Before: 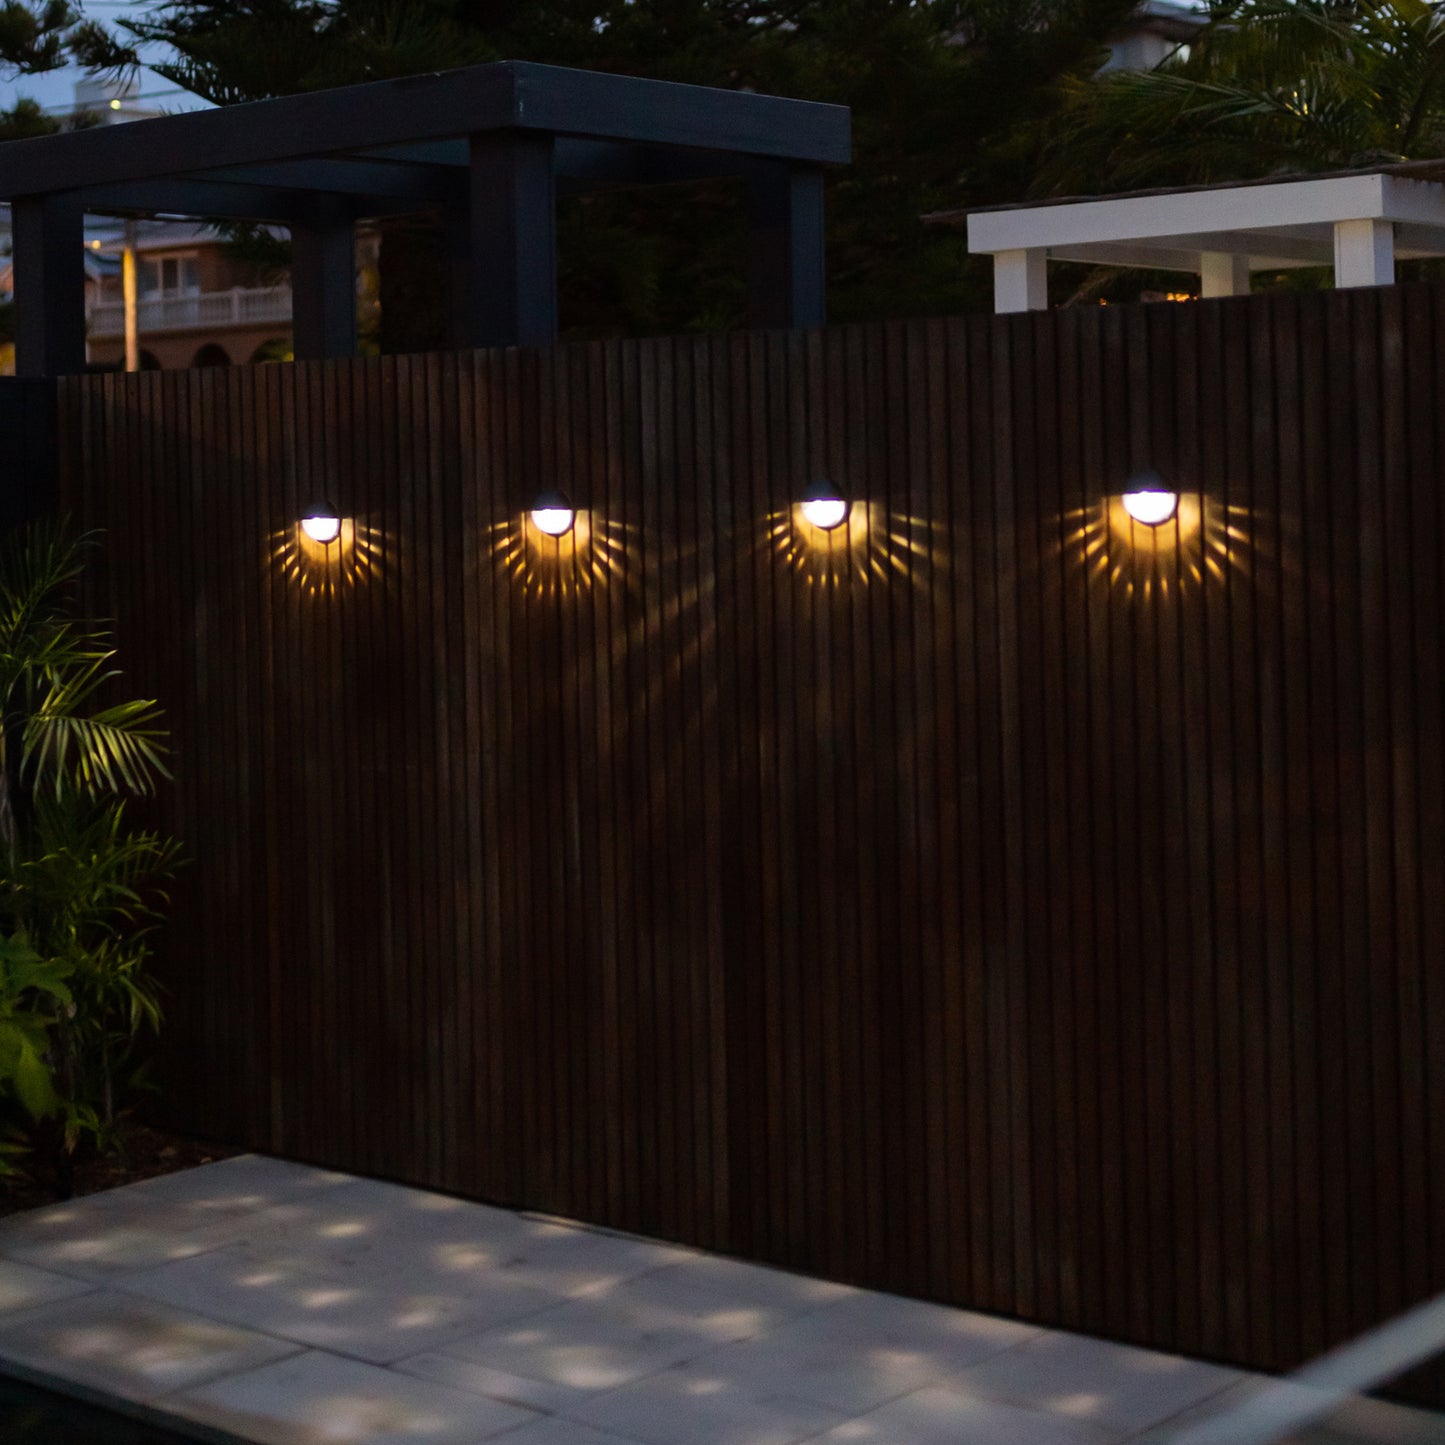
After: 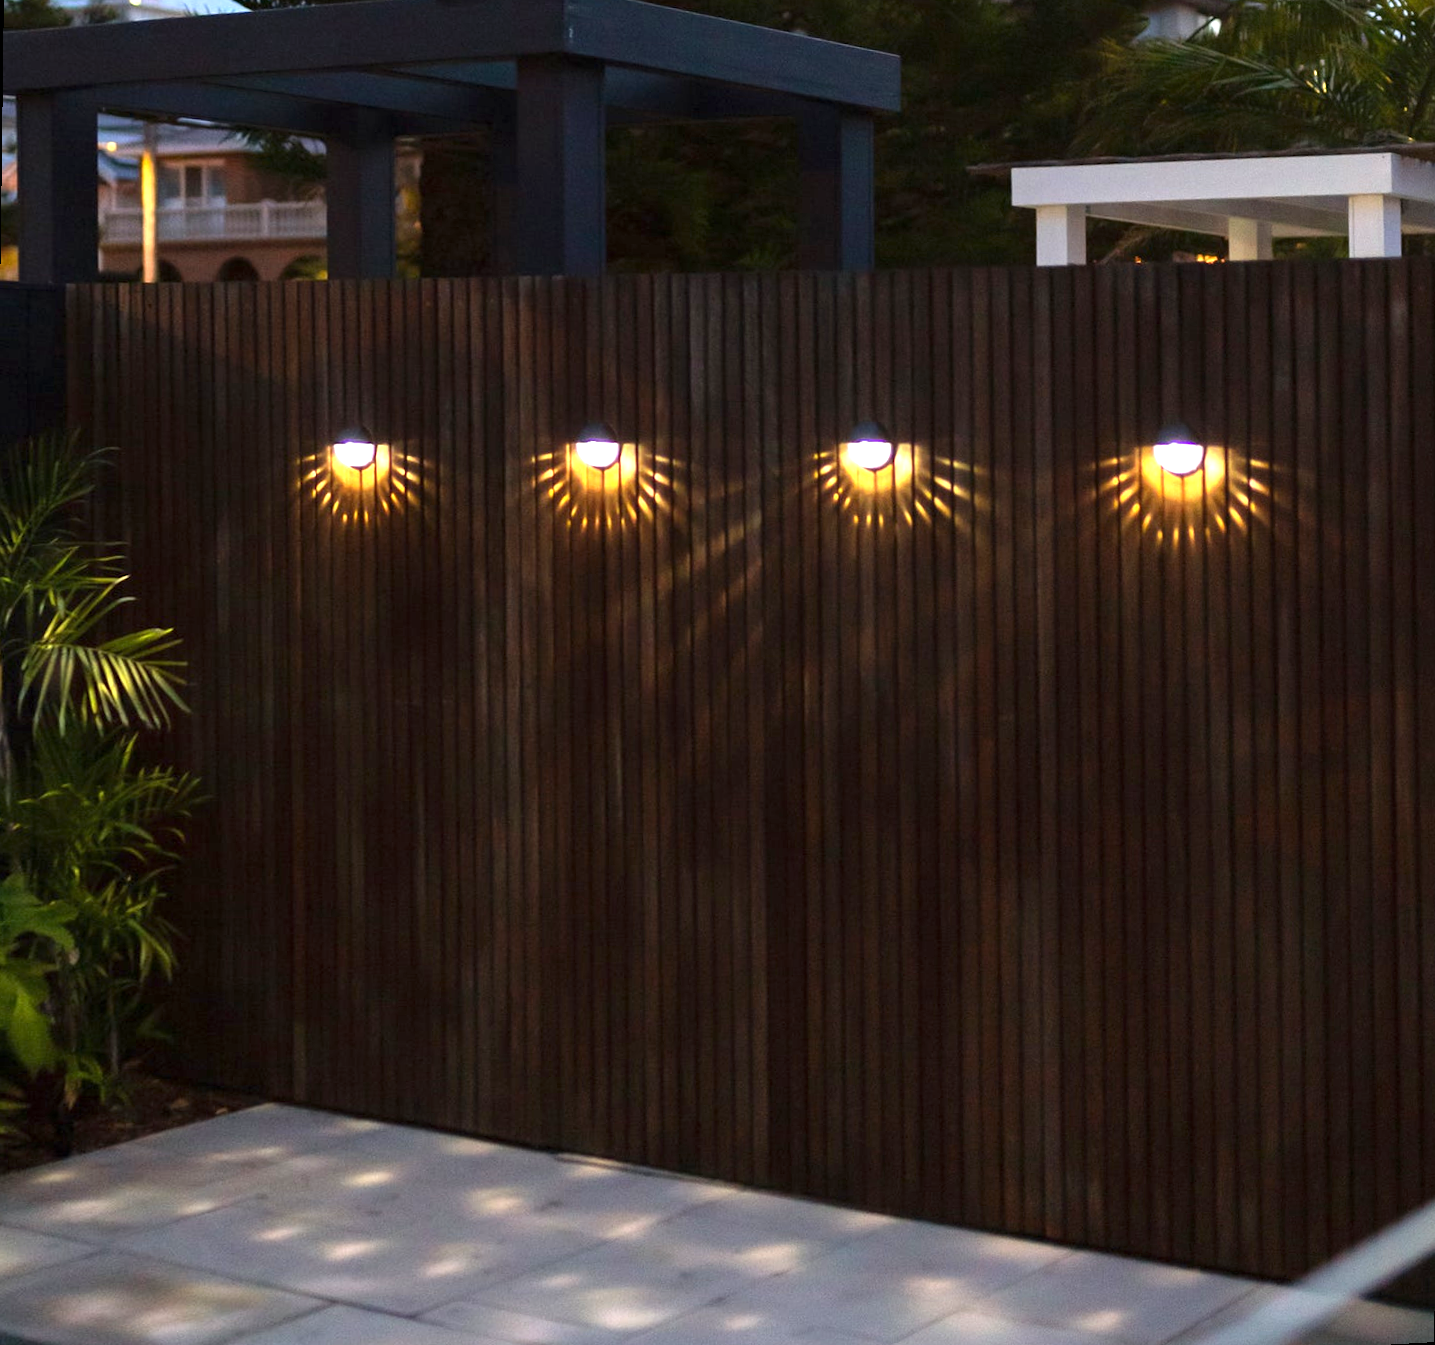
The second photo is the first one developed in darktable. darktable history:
exposure: exposure 1.25 EV, compensate exposure bias true, compensate highlight preservation false
rotate and perspective: rotation 0.679°, lens shift (horizontal) 0.136, crop left 0.009, crop right 0.991, crop top 0.078, crop bottom 0.95
